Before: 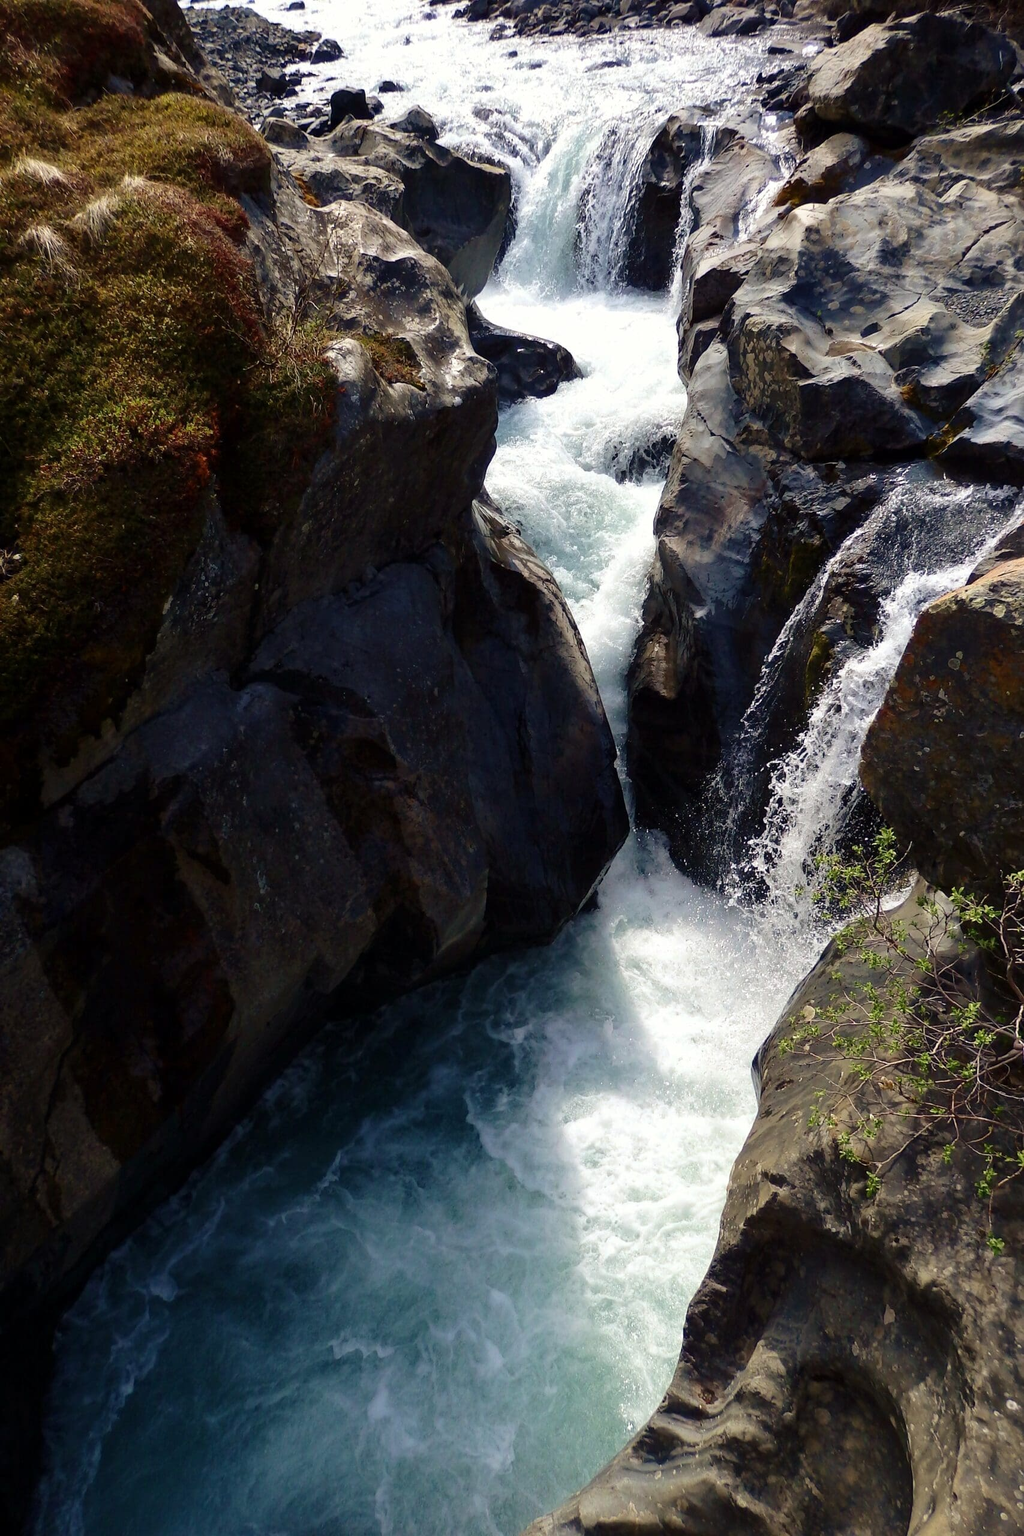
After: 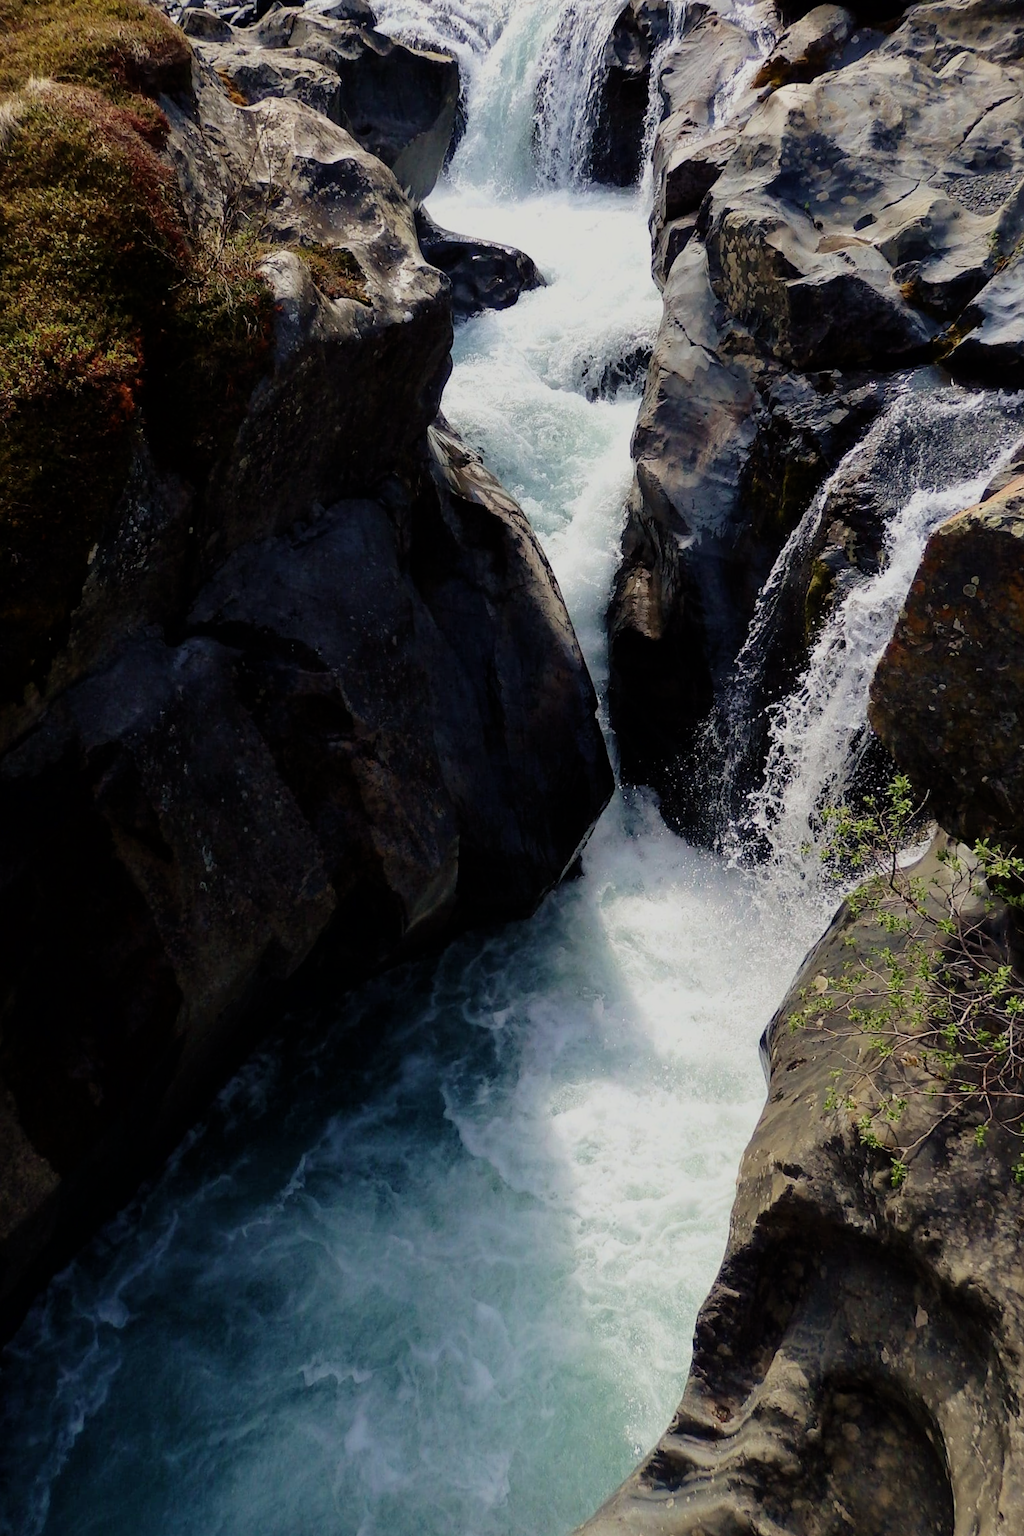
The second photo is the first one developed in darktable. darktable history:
filmic rgb: black relative exposure -8.03 EV, white relative exposure 4.04 EV, hardness 4.19, contrast 0.918, color science v6 (2022)
crop and rotate: angle 1.88°, left 5.722%, top 5.695%
